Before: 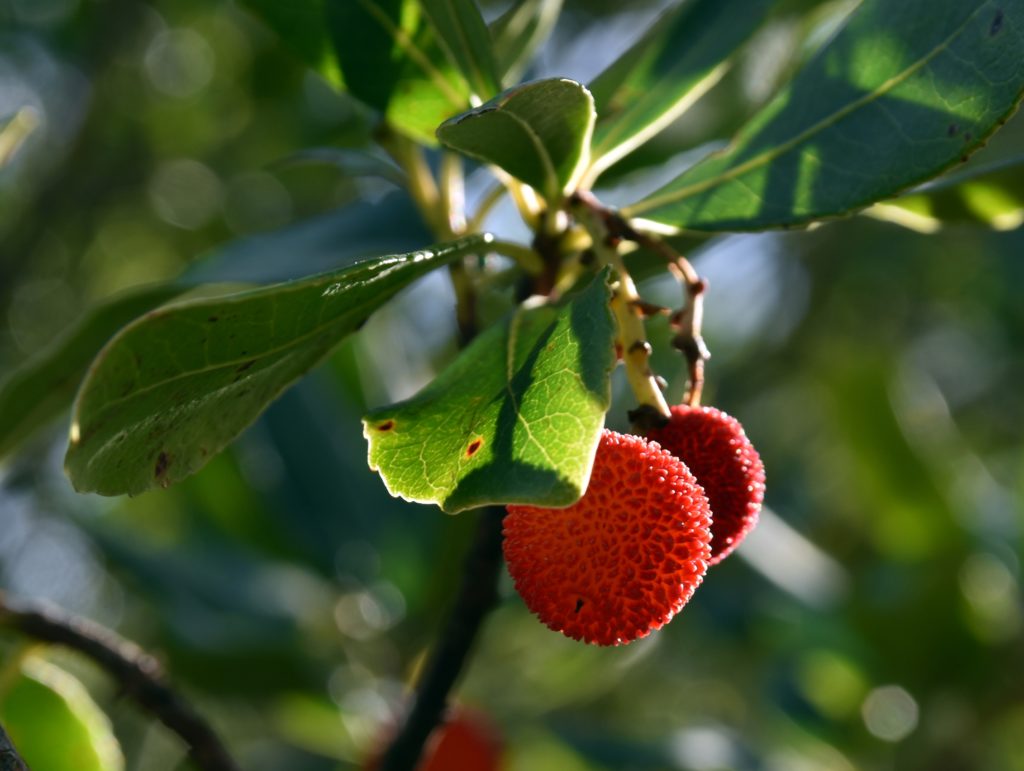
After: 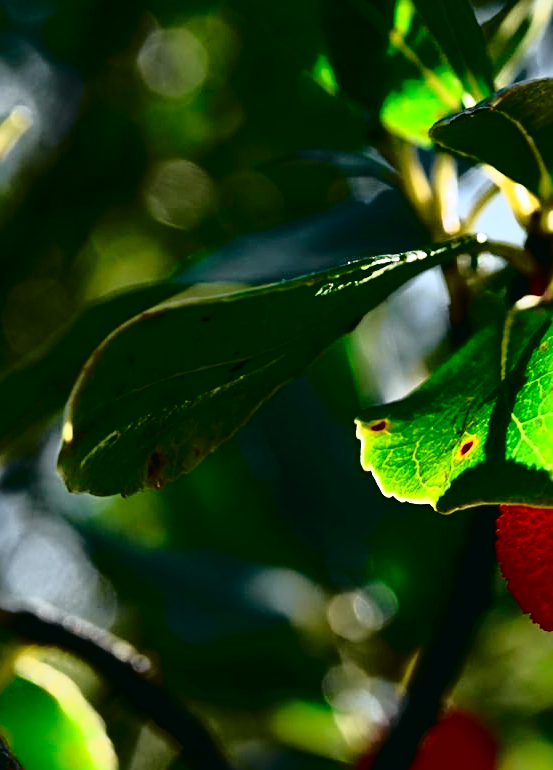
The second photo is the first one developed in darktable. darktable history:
sharpen: radius 2.763
crop: left 0.742%, right 45.225%, bottom 0.08%
exposure: black level correction 0.009, compensate highlight preservation false
shadows and highlights: shadows 25.37, highlights -25.86
contrast brightness saturation: contrast 0.203, brightness -0.111, saturation 0.101
tone curve: curves: ch0 [(0, 0.015) (0.091, 0.055) (0.184, 0.159) (0.304, 0.382) (0.492, 0.579) (0.628, 0.755) (0.832, 0.932) (0.984, 0.963)]; ch1 [(0, 0) (0.34, 0.235) (0.46, 0.46) (0.515, 0.502) (0.553, 0.567) (0.764, 0.815) (1, 1)]; ch2 [(0, 0) (0.44, 0.458) (0.479, 0.492) (0.524, 0.507) (0.557, 0.567) (0.673, 0.699) (1, 1)], color space Lab, independent channels, preserve colors none
tone equalizer: -8 EV -0.443 EV, -7 EV -0.403 EV, -6 EV -0.295 EV, -5 EV -0.205 EV, -3 EV 0.214 EV, -2 EV 0.34 EV, -1 EV 0.403 EV, +0 EV 0.421 EV
